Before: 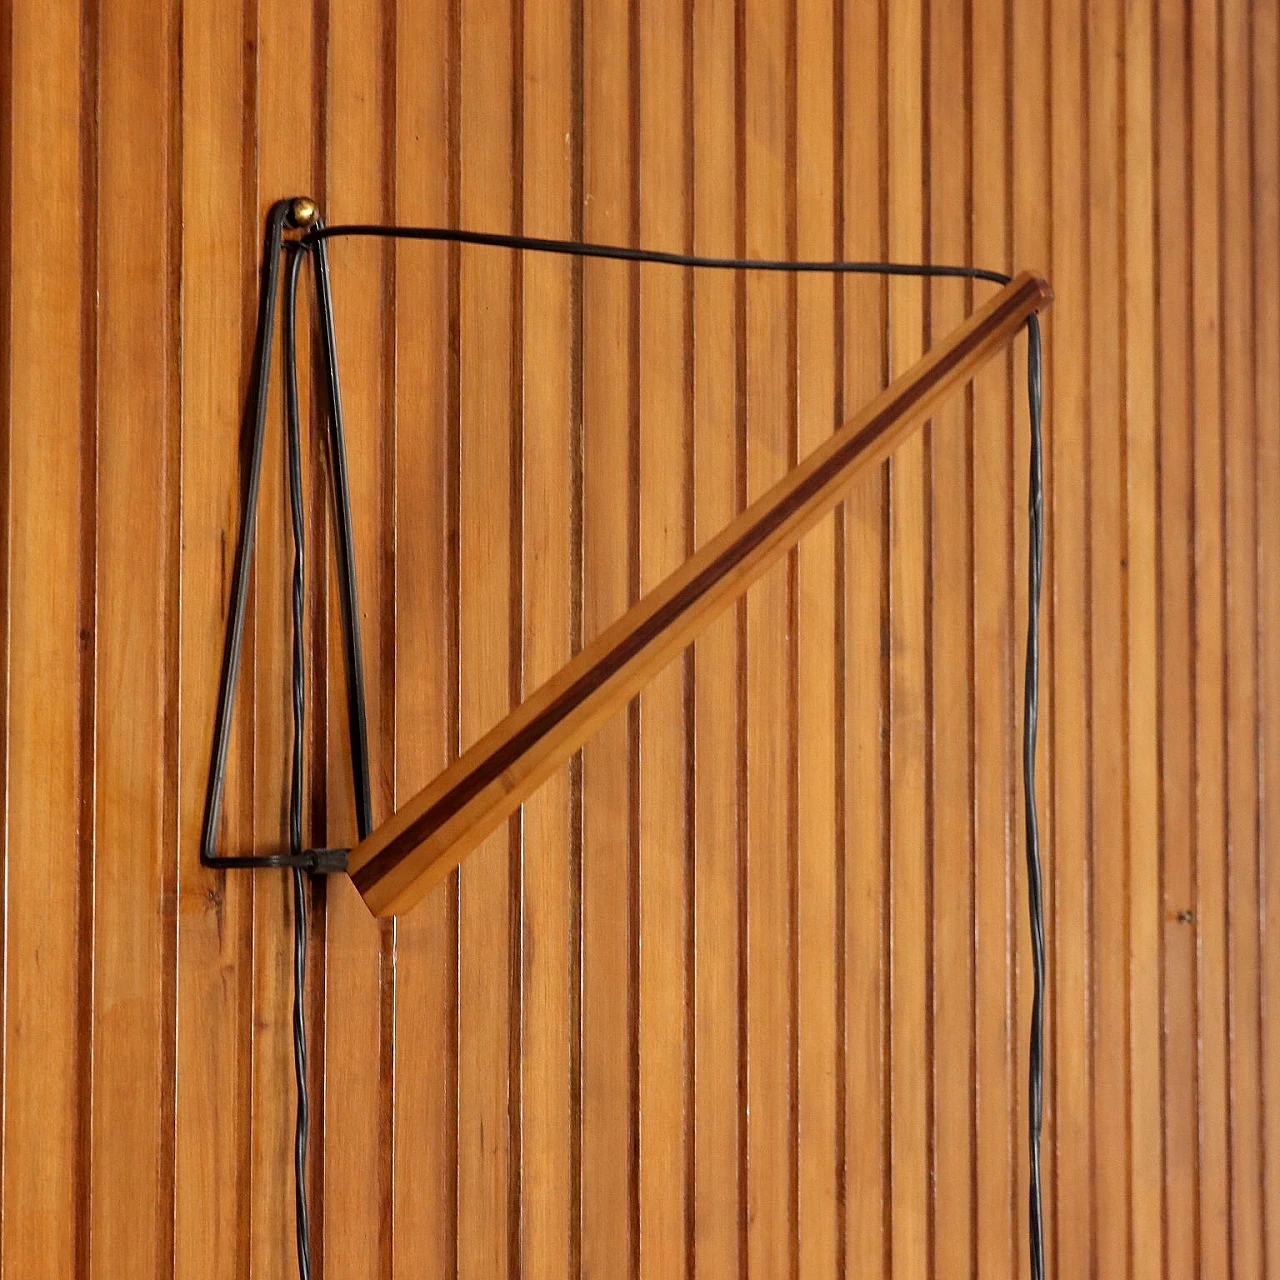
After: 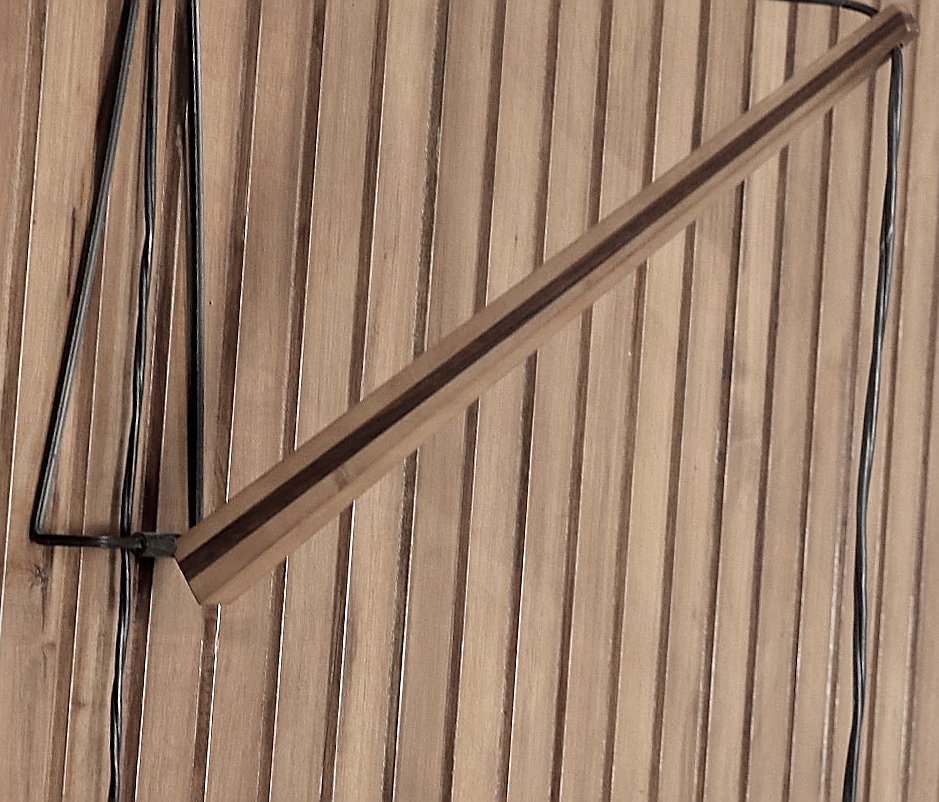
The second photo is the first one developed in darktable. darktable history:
crop and rotate: angle -3.92°, left 9.834%, top 21.193%, right 11.913%, bottom 11.988%
sharpen: on, module defaults
exposure: exposure 0.154 EV, compensate exposure bias true, compensate highlight preservation false
color zones: curves: ch1 [(0.238, 0.163) (0.476, 0.2) (0.733, 0.322) (0.848, 0.134)]
